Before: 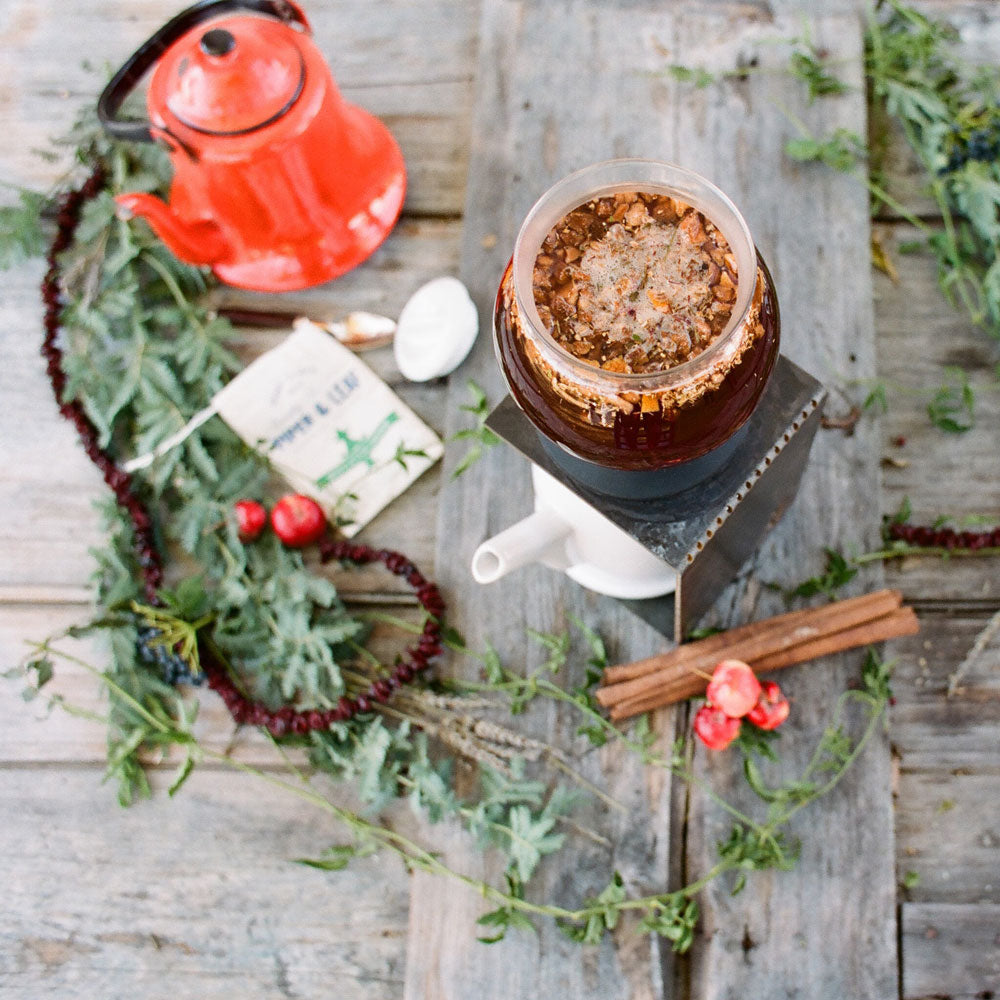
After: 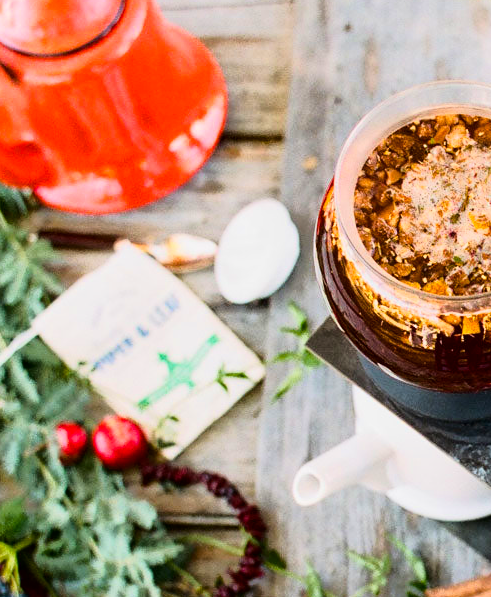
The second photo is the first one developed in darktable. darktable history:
local contrast: highlights 103%, shadows 98%, detail 119%, midtone range 0.2
tone curve: curves: ch0 [(0, 0.008) (0.081, 0.044) (0.177, 0.123) (0.283, 0.253) (0.416, 0.449) (0.495, 0.524) (0.661, 0.756) (0.796, 0.859) (1, 0.951)]; ch1 [(0, 0) (0.161, 0.092) (0.35, 0.33) (0.392, 0.392) (0.427, 0.426) (0.479, 0.472) (0.505, 0.5) (0.521, 0.524) (0.567, 0.556) (0.583, 0.588) (0.625, 0.627) (0.678, 0.733) (1, 1)]; ch2 [(0, 0) (0.346, 0.362) (0.404, 0.427) (0.502, 0.499) (0.531, 0.523) (0.544, 0.561) (0.58, 0.59) (0.629, 0.642) (0.717, 0.678) (1, 1)]
crop: left 17.961%, top 7.847%, right 32.93%, bottom 32.38%
color balance rgb: perceptual saturation grading › global saturation 25.908%, global vibrance 20%
